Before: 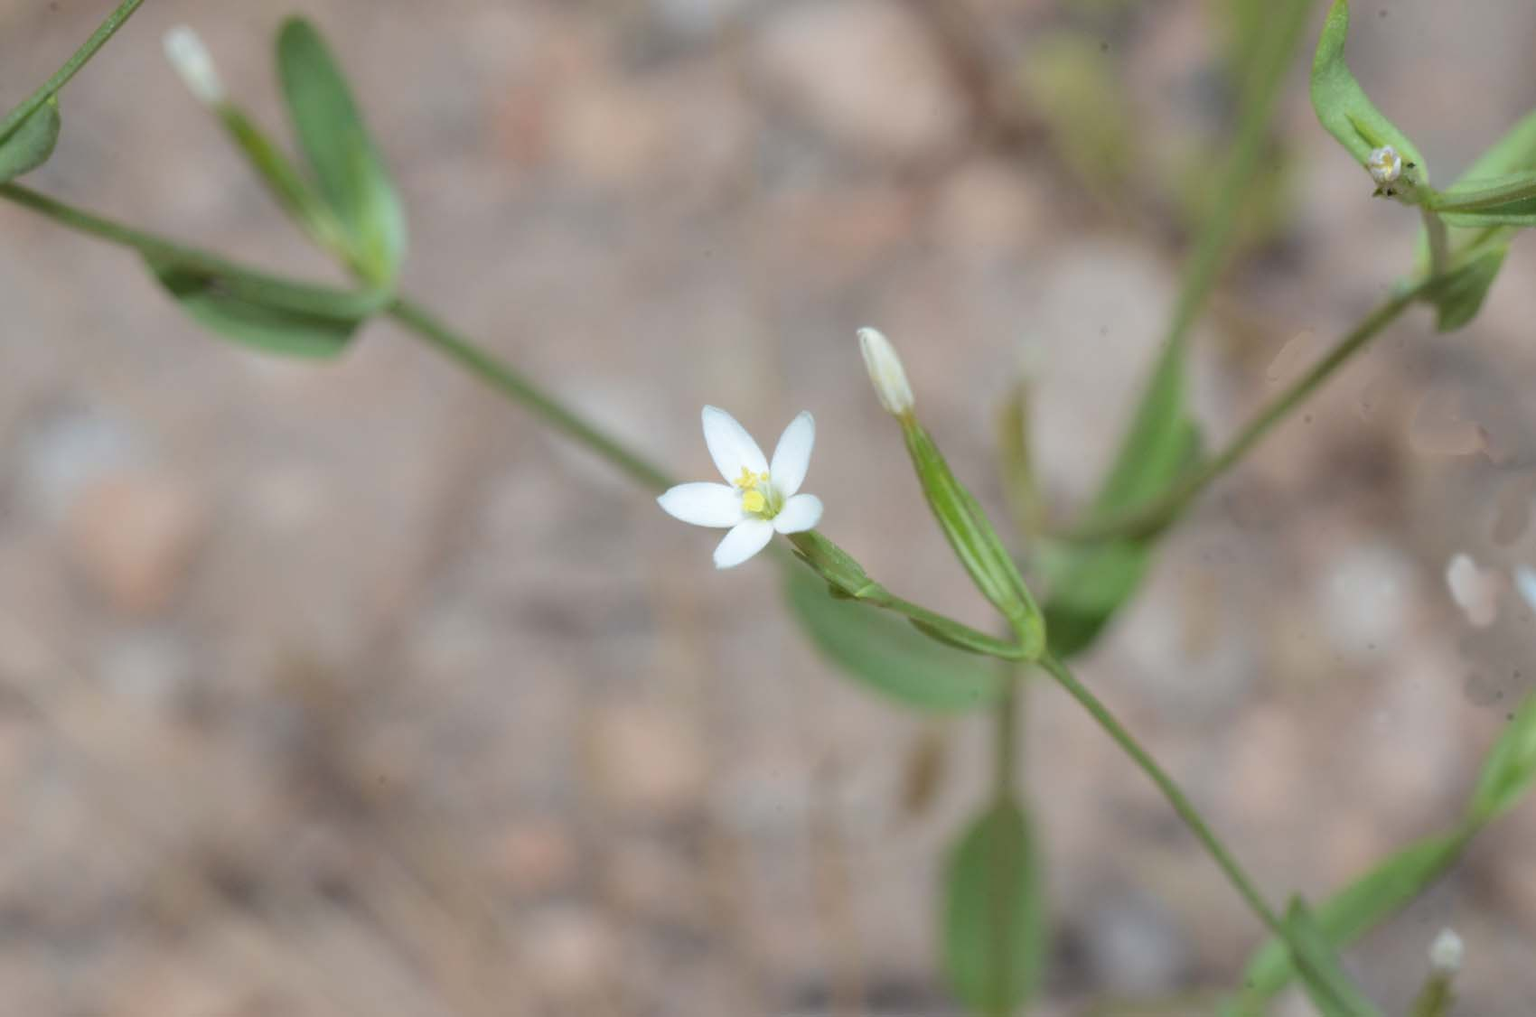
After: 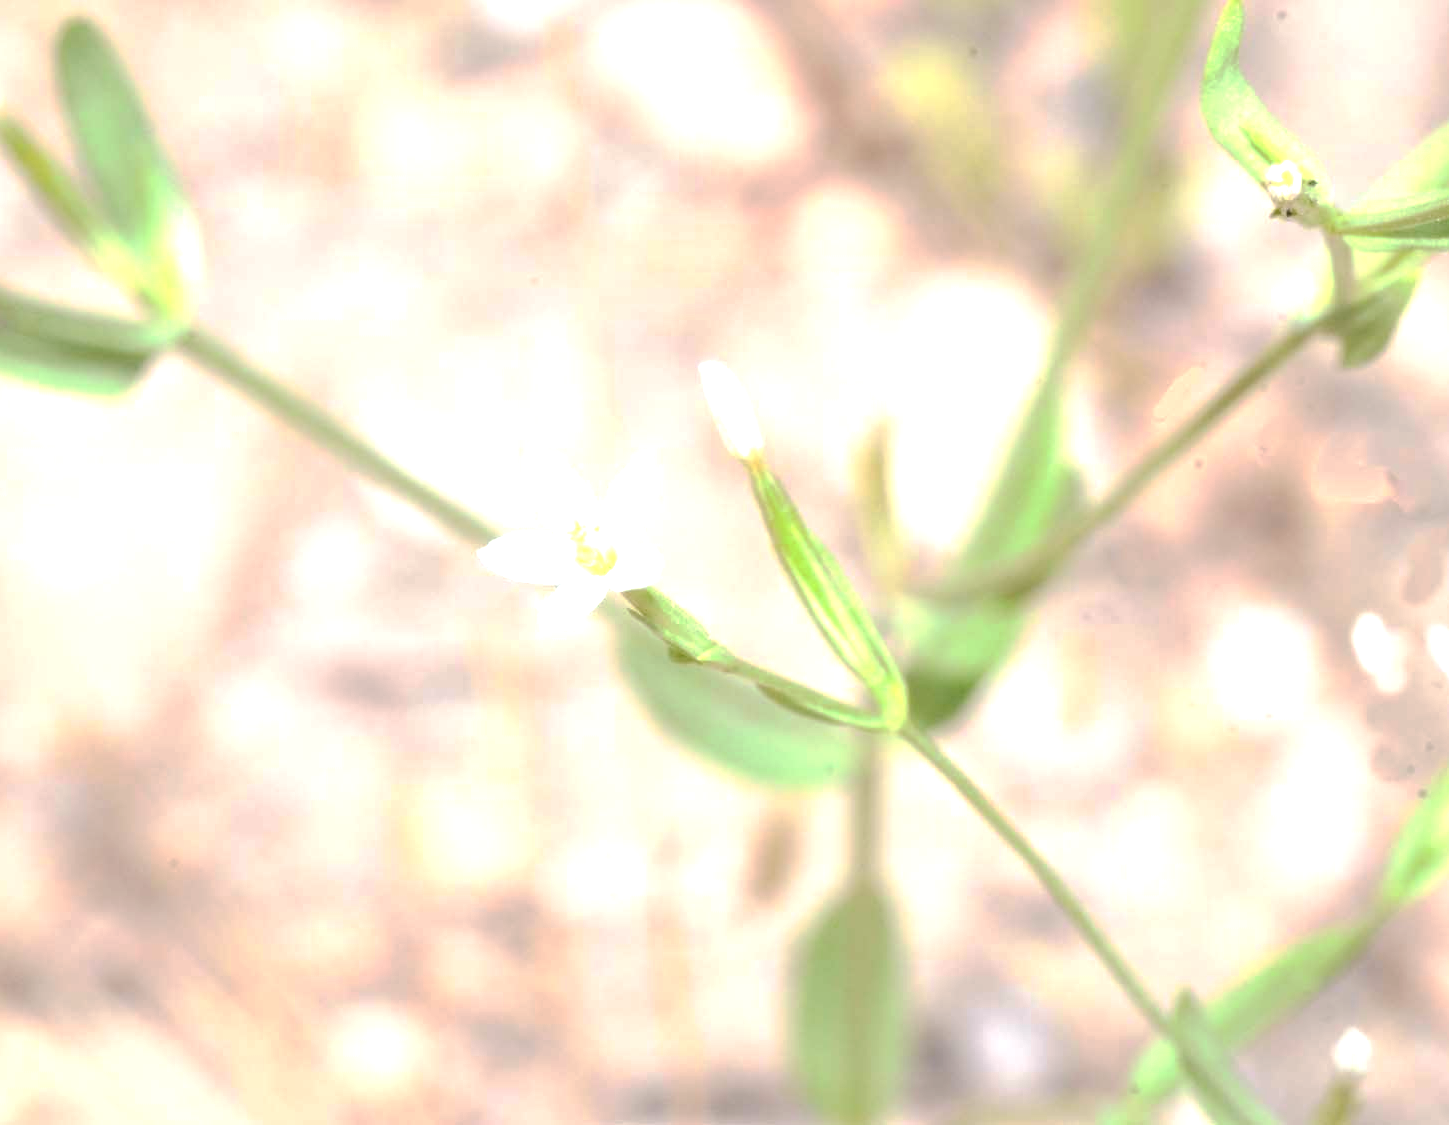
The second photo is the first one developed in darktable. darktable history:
contrast brightness saturation: contrast -0.104, saturation -0.095
exposure: black level correction 0, exposure 1.882 EV, compensate highlight preservation false
crop and rotate: left 14.732%
base curve: curves: ch0 [(0, 0) (0.235, 0.266) (0.503, 0.496) (0.786, 0.72) (1, 1)], preserve colors none
color correction: highlights a* 3.84, highlights b* 5.09
